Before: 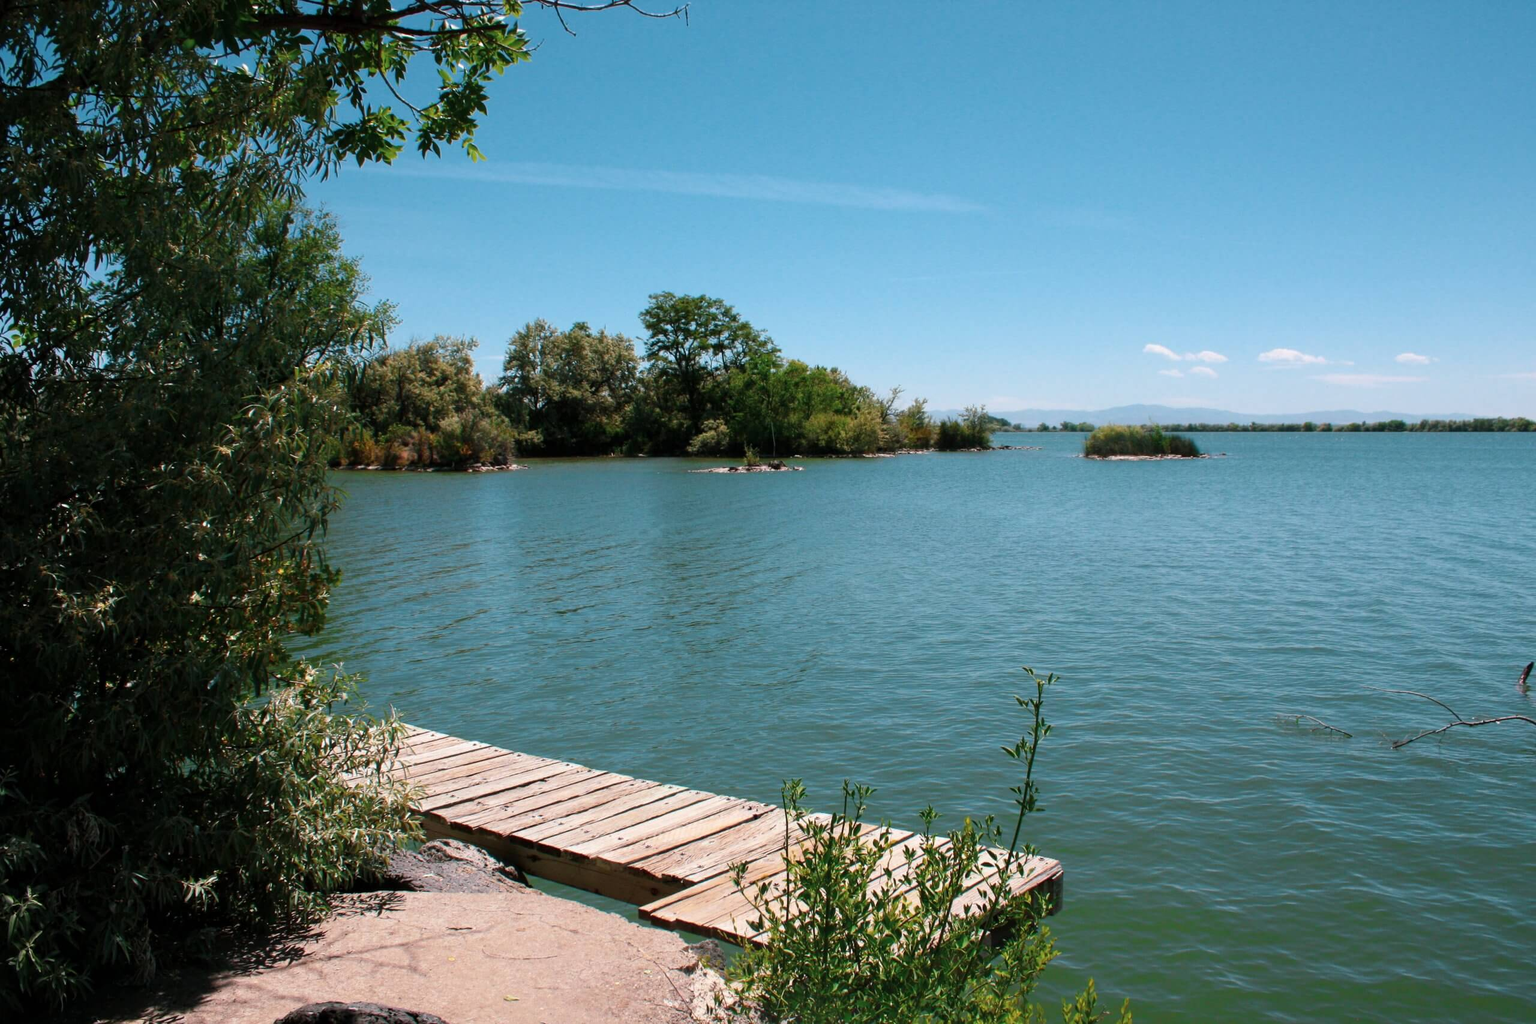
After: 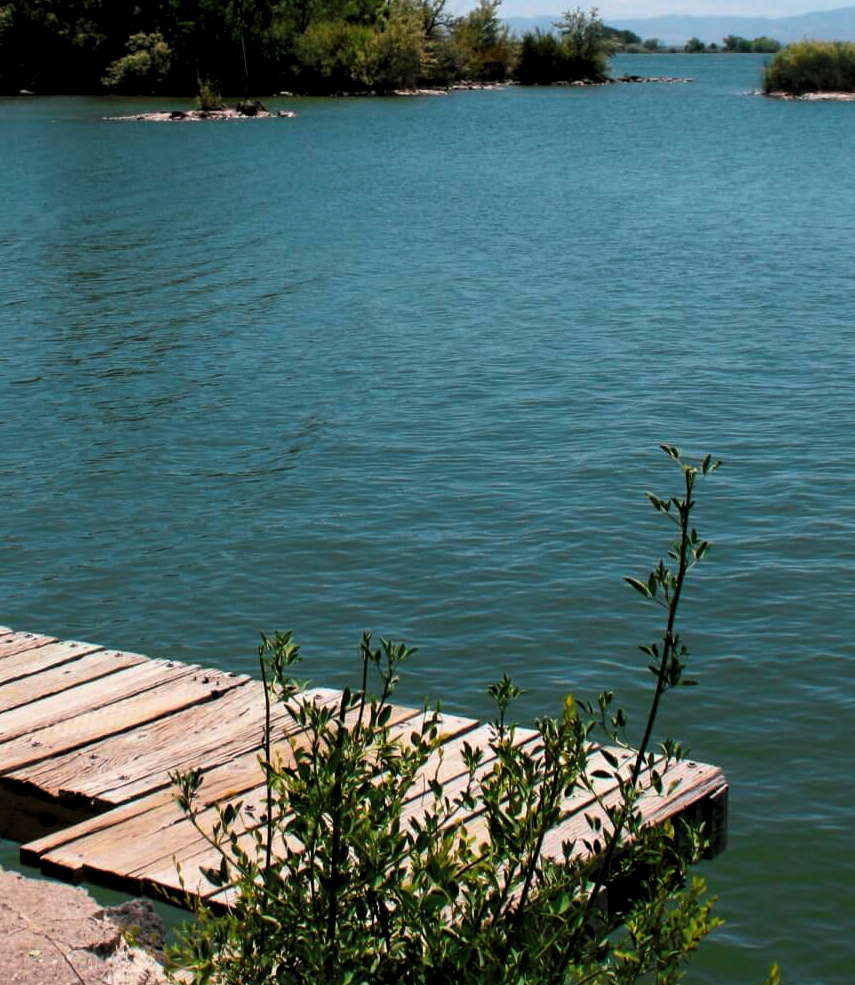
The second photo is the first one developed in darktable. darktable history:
crop: left 40.812%, top 39.104%, right 25.758%, bottom 3.142%
levels: levels [0.116, 0.574, 1]
color zones: curves: ch1 [(0.25, 0.61) (0.75, 0.248)]
color calibration: illuminant same as pipeline (D50), adaptation none (bypass), x 0.331, y 0.335, temperature 5022.89 K
